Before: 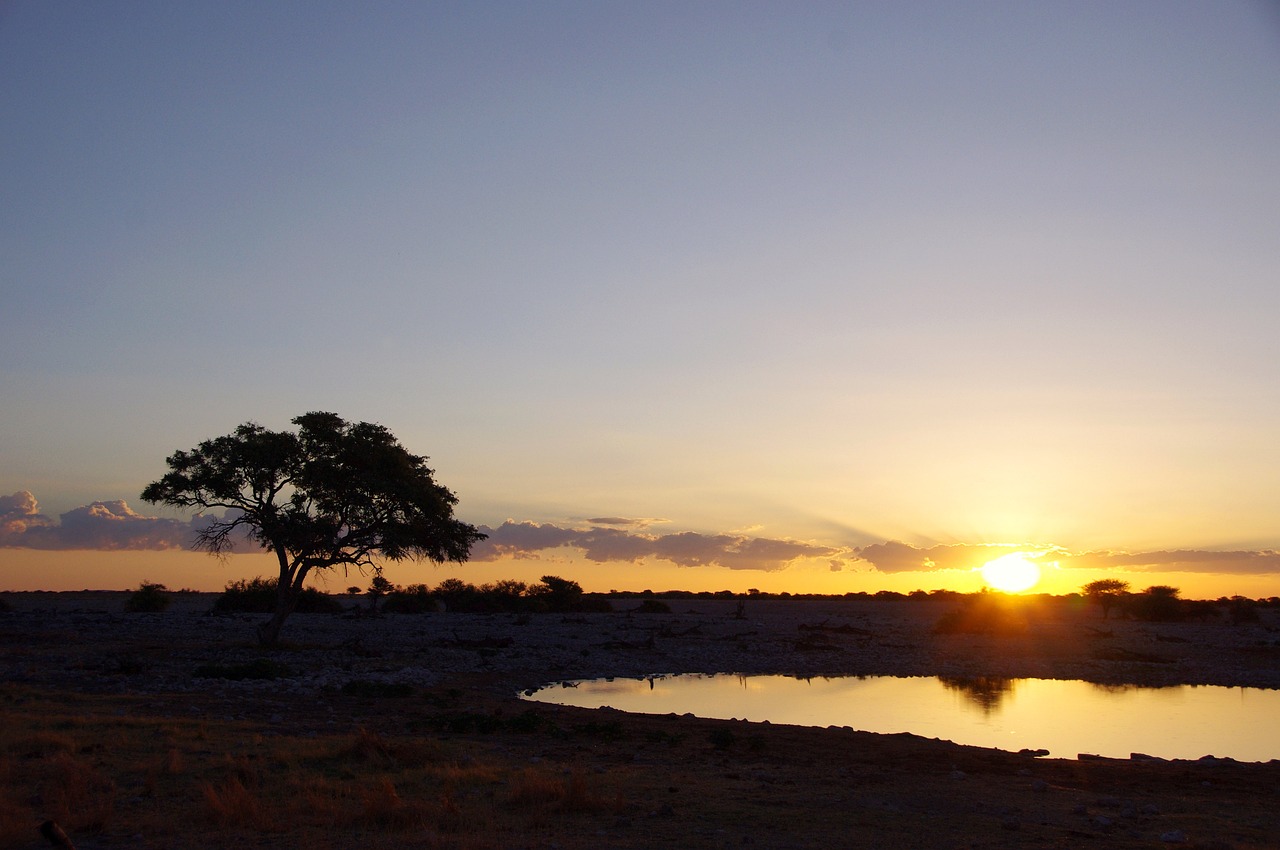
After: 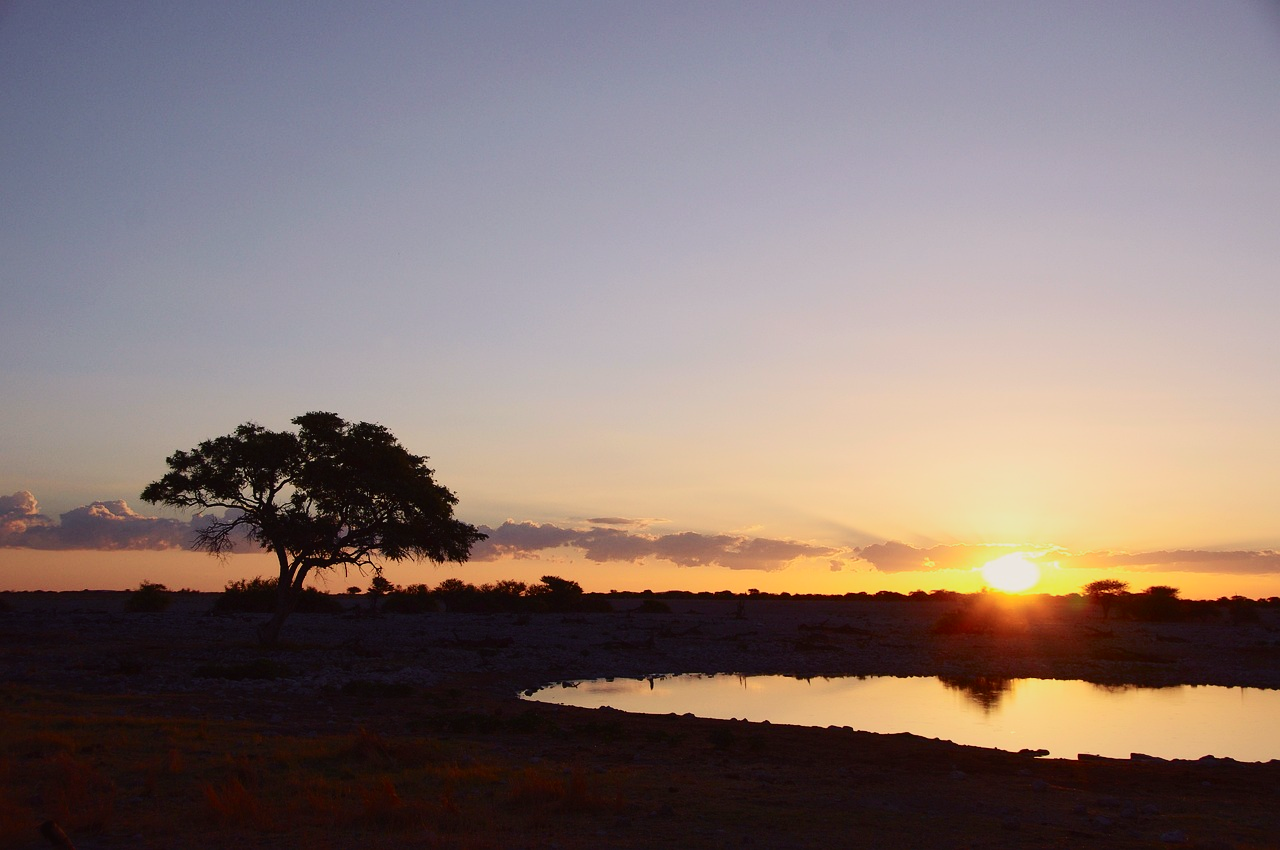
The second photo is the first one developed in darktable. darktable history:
tone curve: curves: ch0 [(0, 0.019) (0.204, 0.162) (0.491, 0.519) (0.748, 0.765) (1, 0.919)]; ch1 [(0, 0) (0.179, 0.173) (0.322, 0.32) (0.442, 0.447) (0.496, 0.504) (0.566, 0.585) (0.761, 0.803) (1, 1)]; ch2 [(0, 0) (0.434, 0.447) (0.483, 0.487) (0.555, 0.563) (0.697, 0.68) (1, 1)], color space Lab, independent channels, preserve colors none
